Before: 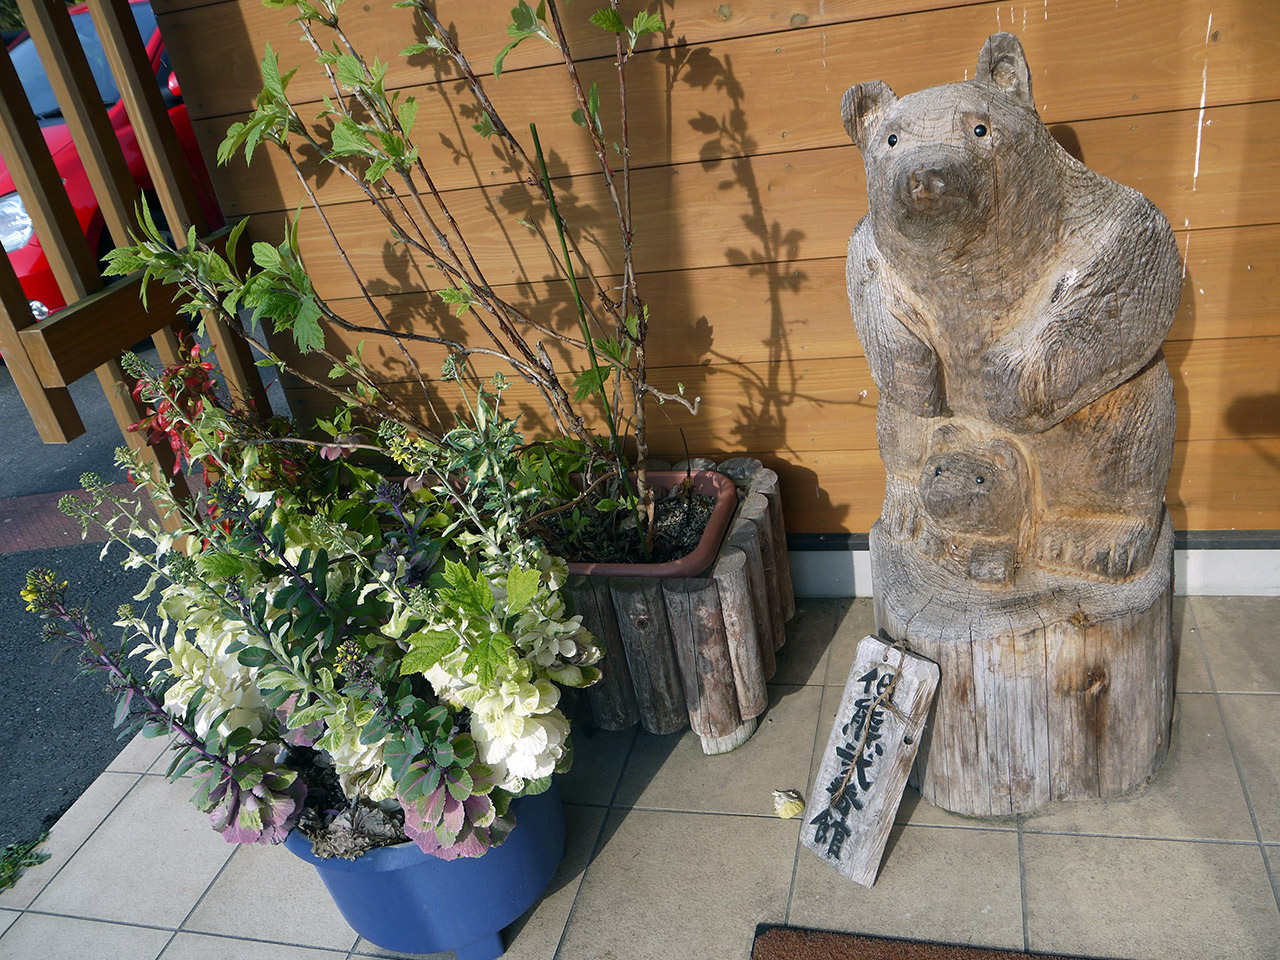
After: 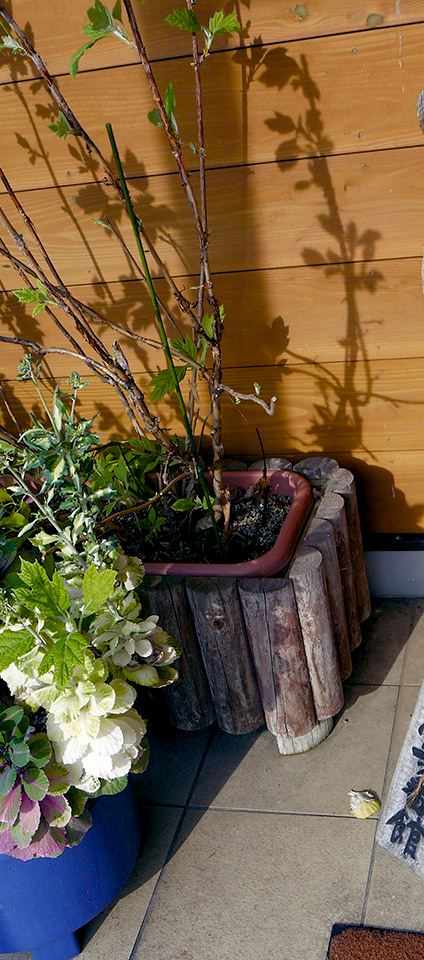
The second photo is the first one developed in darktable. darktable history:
crop: left 33.129%, right 33.688%
color balance rgb: shadows lift › chroma 6.31%, shadows lift › hue 304.25°, global offset › luminance -0.849%, perceptual saturation grading › global saturation 25.773%, perceptual saturation grading › highlights -28.502%, perceptual saturation grading › shadows 33.137%
